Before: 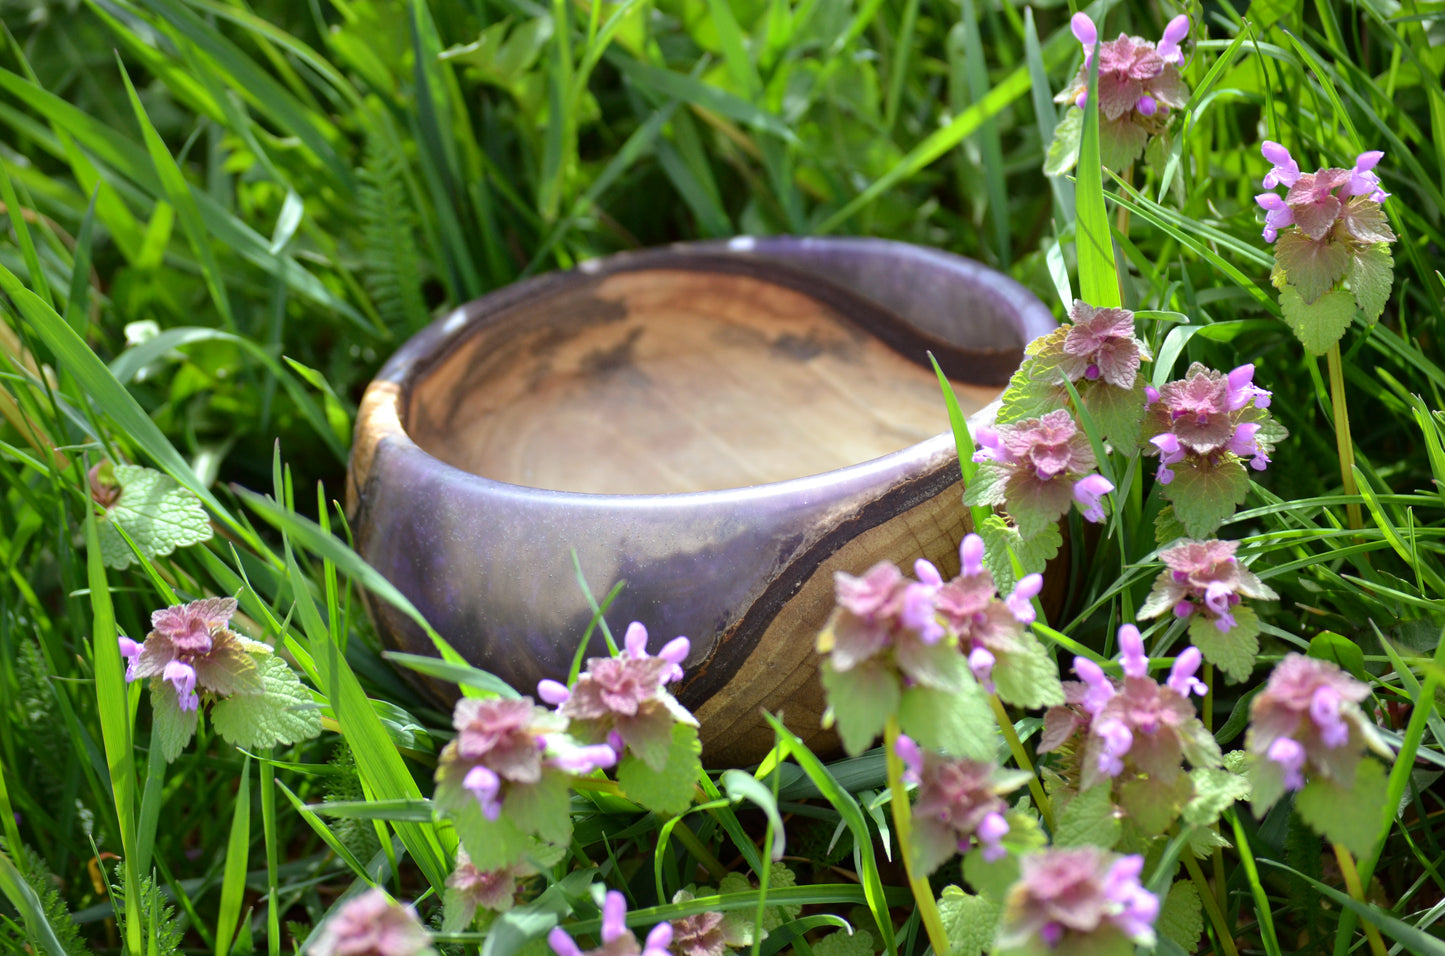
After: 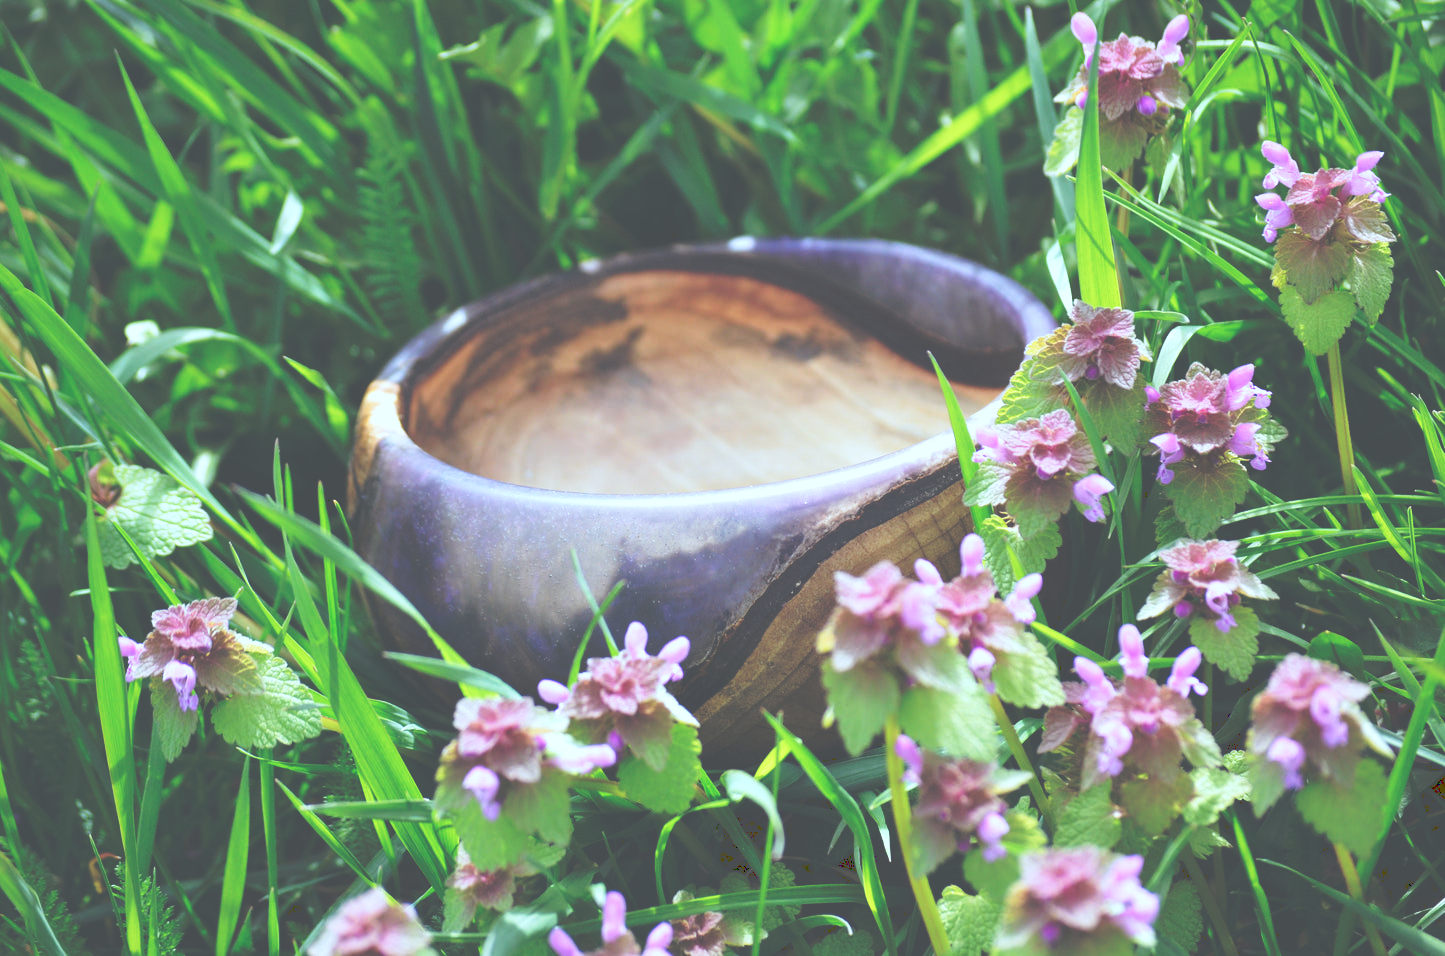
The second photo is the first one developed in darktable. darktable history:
color correction: highlights a* -4.18, highlights b* -10.81
rgb levels: preserve colors max RGB
tone curve: curves: ch0 [(0, 0) (0.003, 0.319) (0.011, 0.319) (0.025, 0.323) (0.044, 0.323) (0.069, 0.327) (0.1, 0.33) (0.136, 0.338) (0.177, 0.348) (0.224, 0.361) (0.277, 0.374) (0.335, 0.398) (0.399, 0.444) (0.468, 0.516) (0.543, 0.595) (0.623, 0.694) (0.709, 0.793) (0.801, 0.883) (0.898, 0.942) (1, 1)], preserve colors none
